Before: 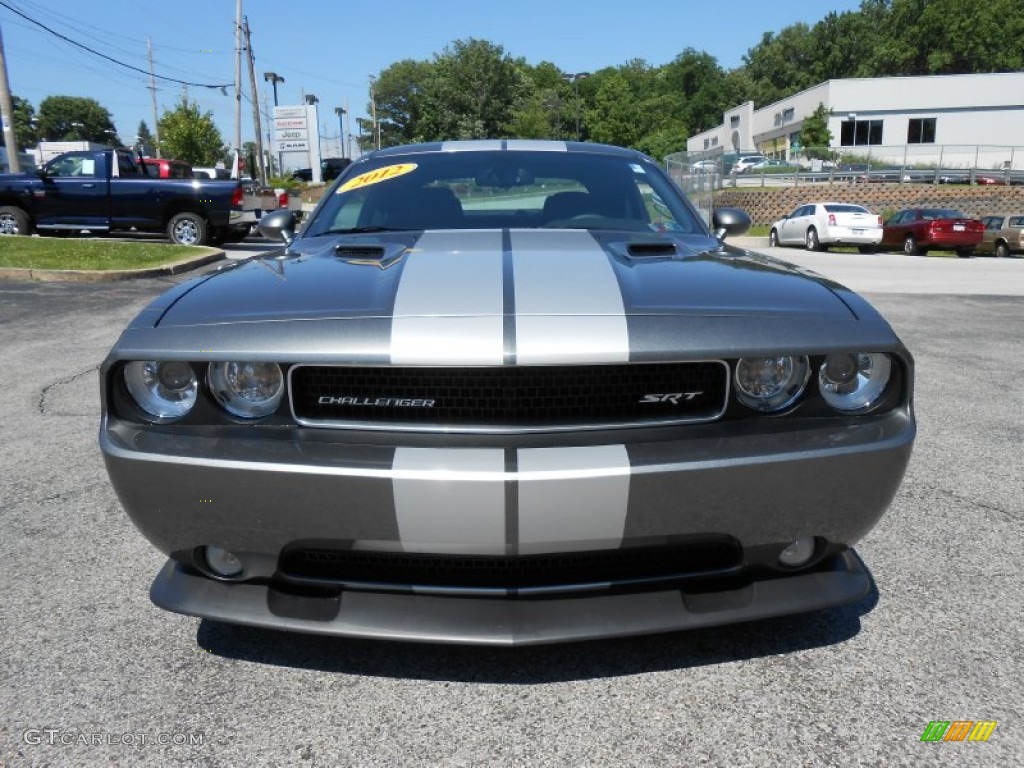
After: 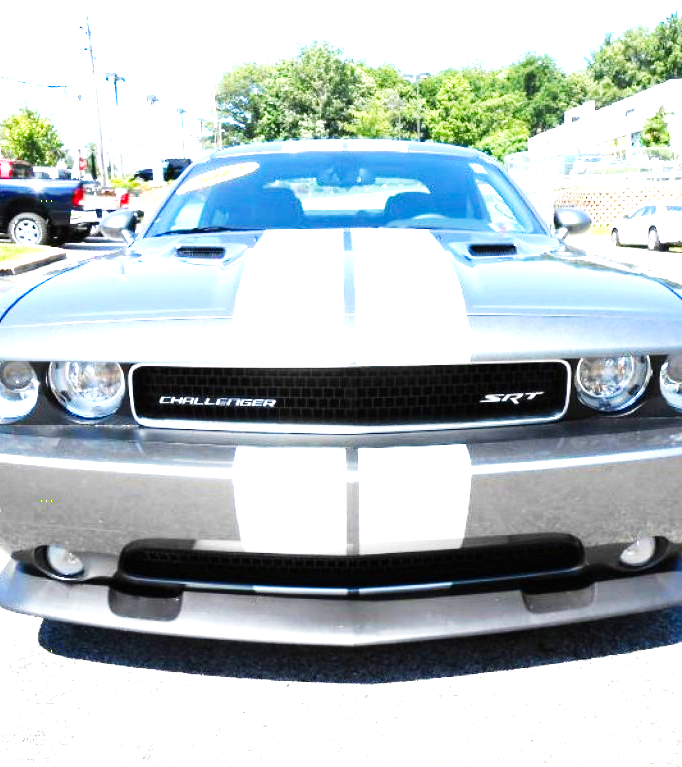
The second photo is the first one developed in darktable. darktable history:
base curve: curves: ch0 [(0, 0) (0.007, 0.004) (0.027, 0.03) (0.046, 0.07) (0.207, 0.54) (0.442, 0.872) (0.673, 0.972) (1, 1)], preserve colors none
crop and rotate: left 15.546%, right 17.787%
levels: levels [0, 0.474, 0.947]
exposure: black level correction 0, exposure 1.45 EV, compensate exposure bias true, compensate highlight preservation false
